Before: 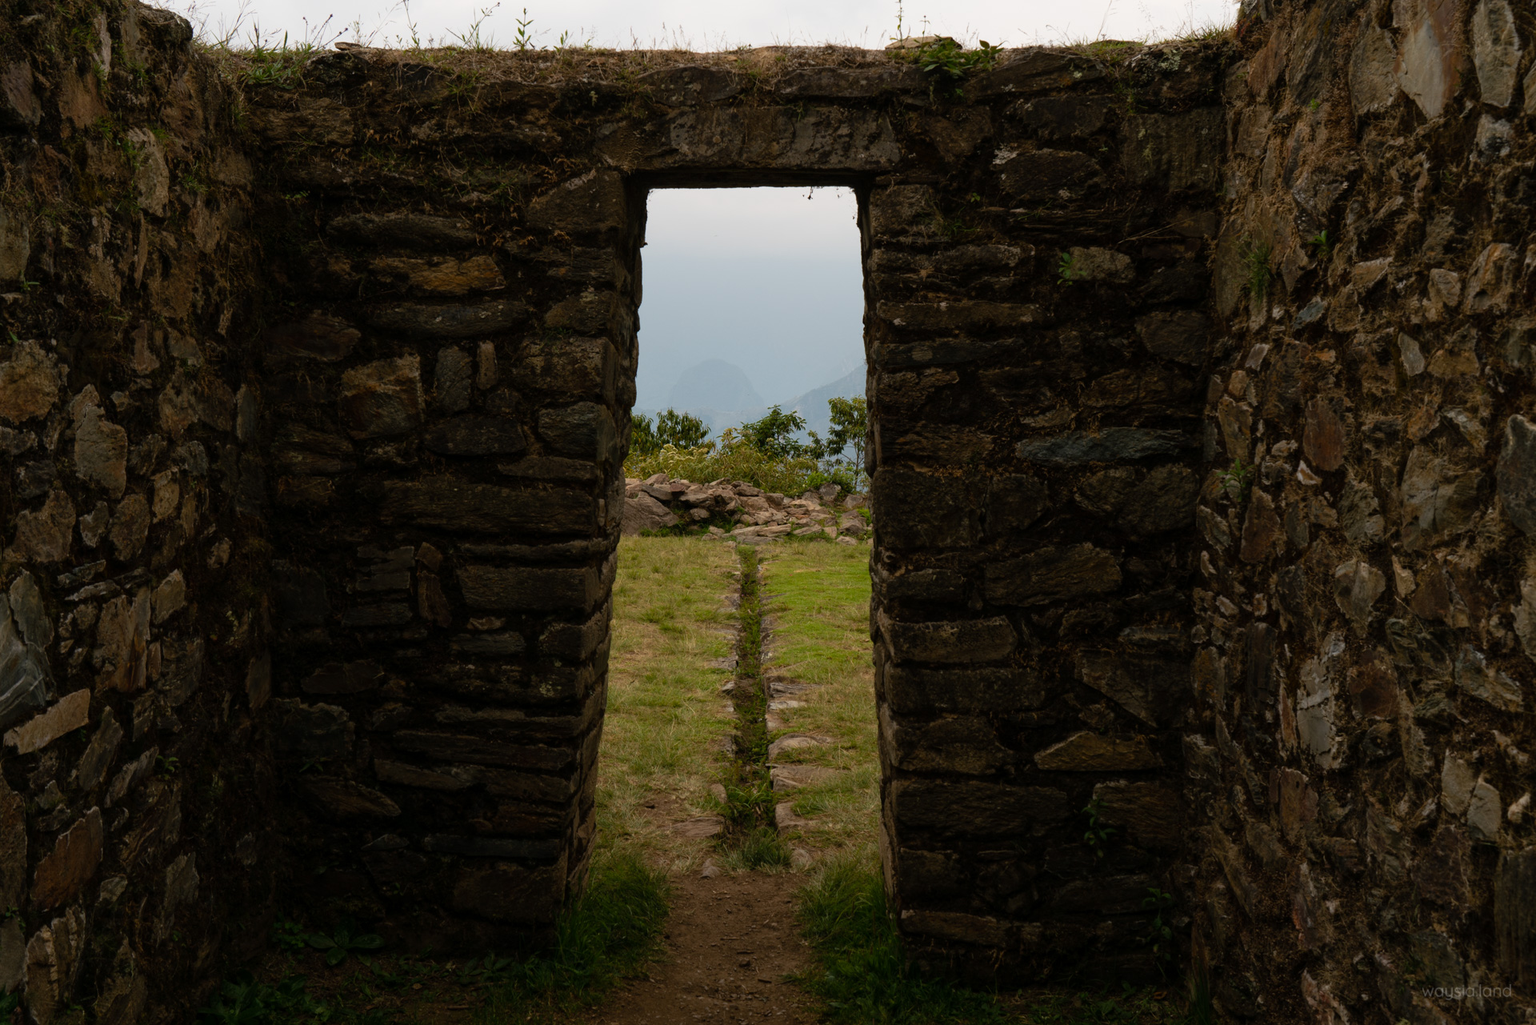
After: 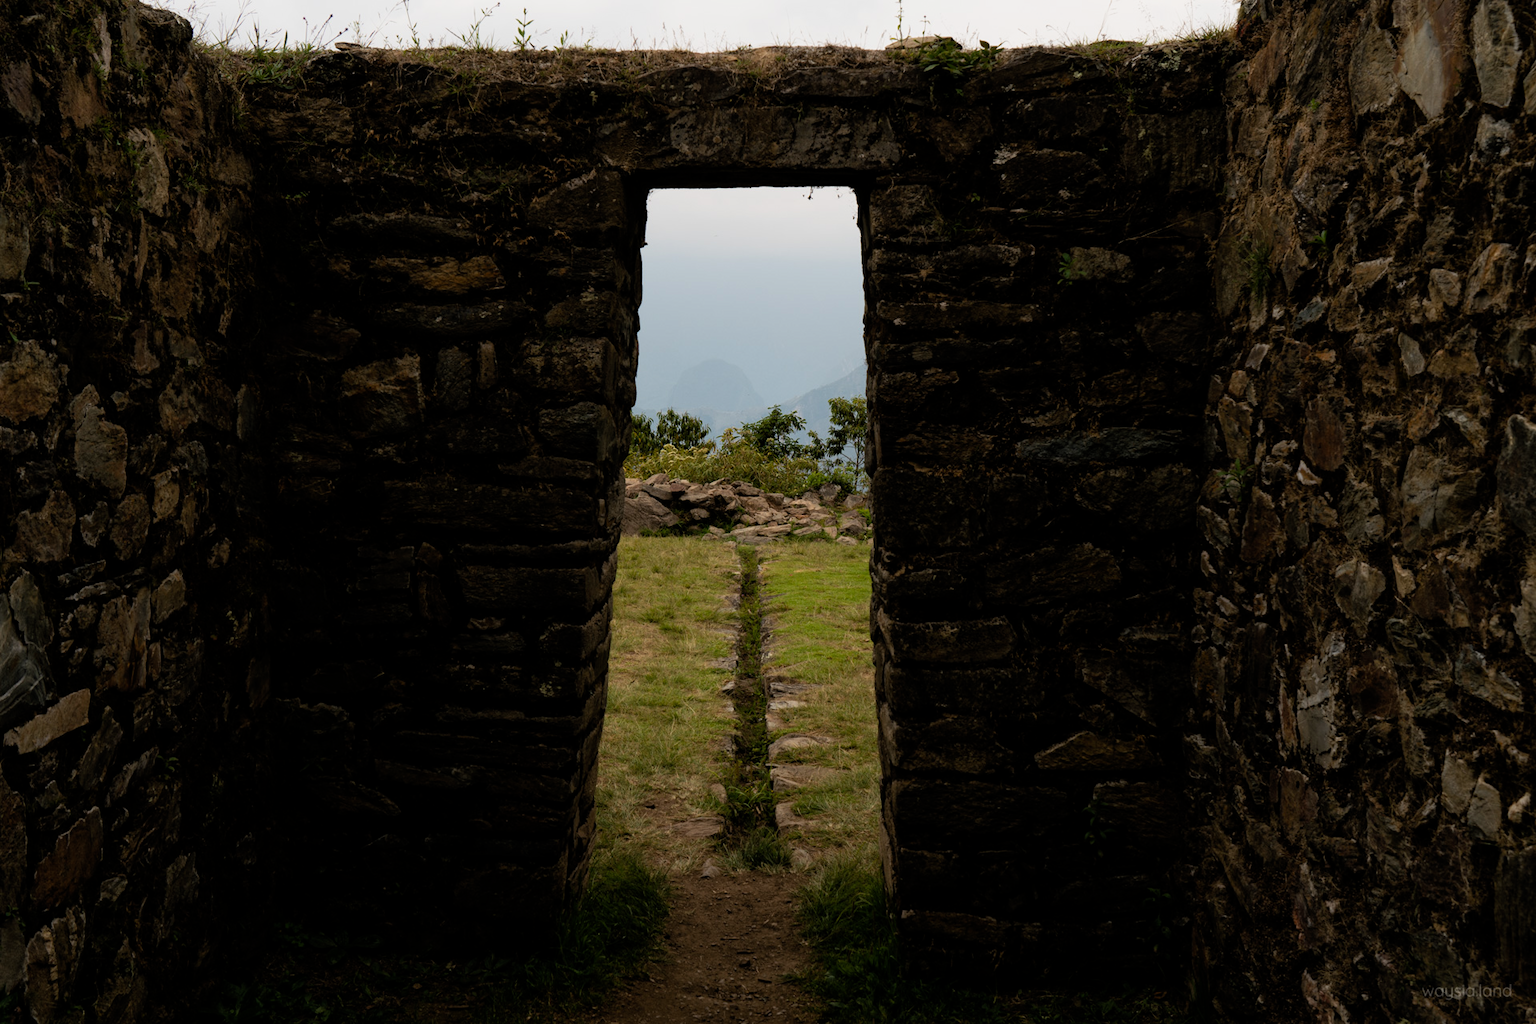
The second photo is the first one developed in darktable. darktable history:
filmic rgb: black relative exposure -12.8 EV, white relative exposure 2.8 EV, threshold 3 EV, target black luminance 0%, hardness 8.54, latitude 70.41%, contrast 1.133, shadows ↔ highlights balance -0.395%, color science v4 (2020), enable highlight reconstruction true
